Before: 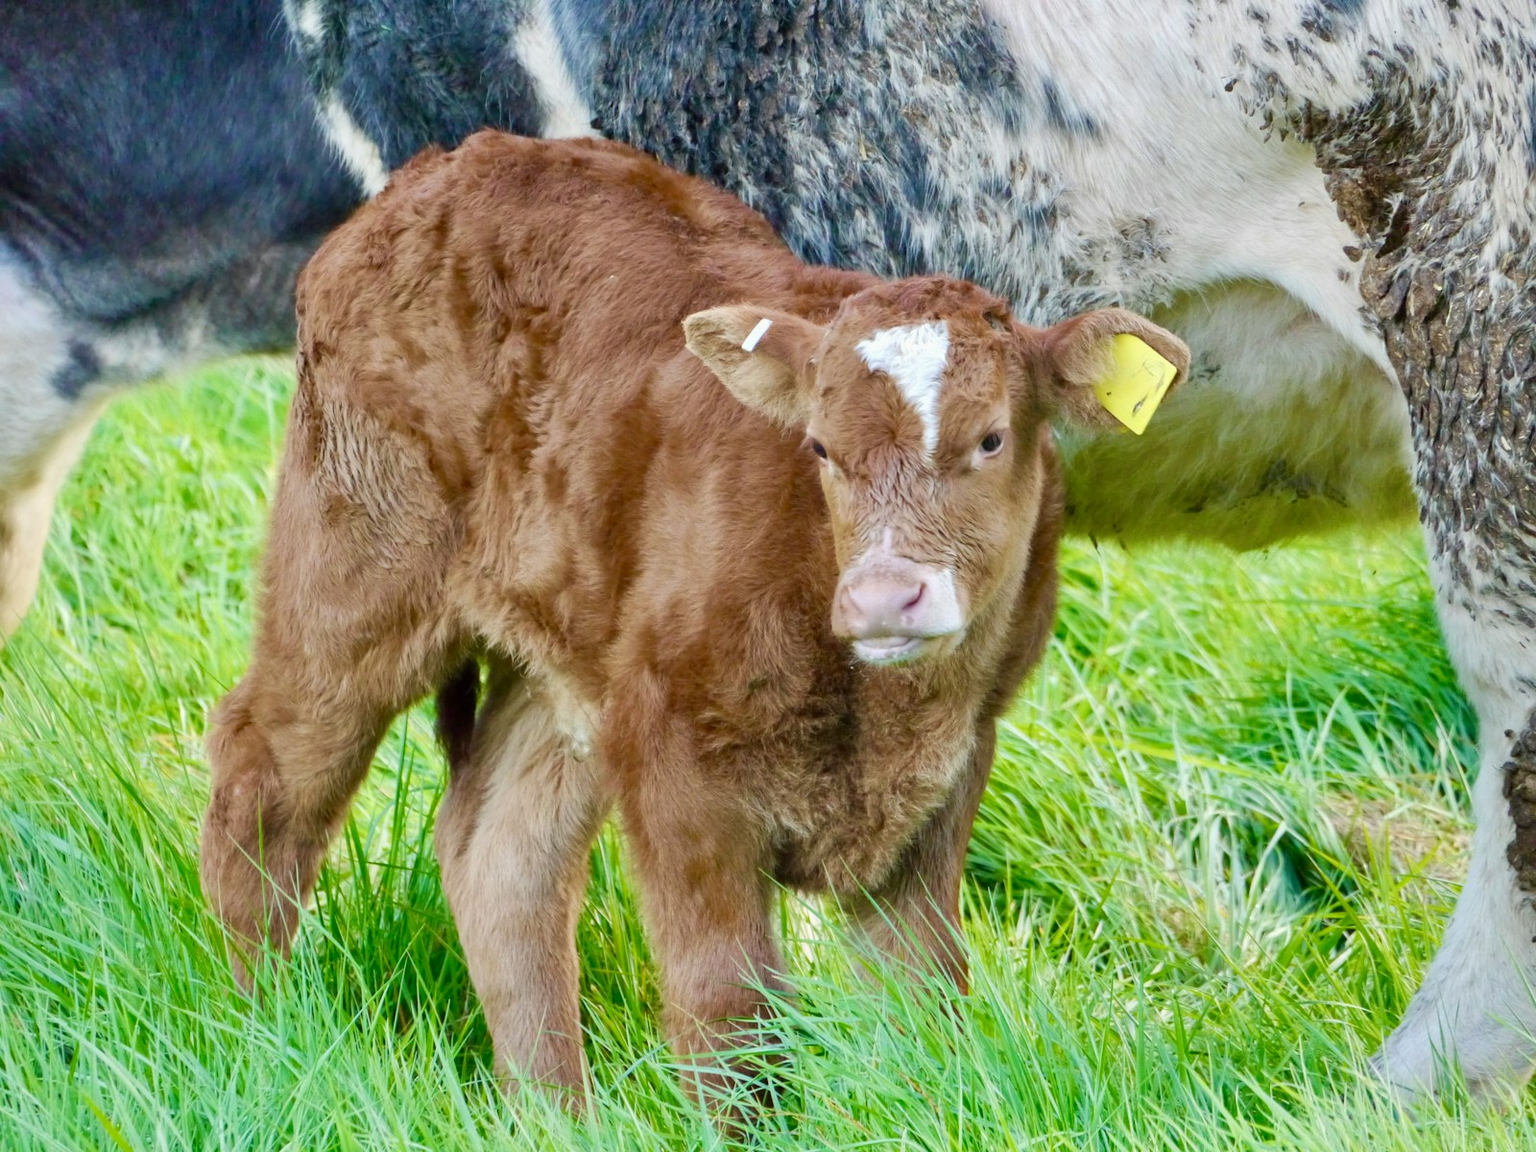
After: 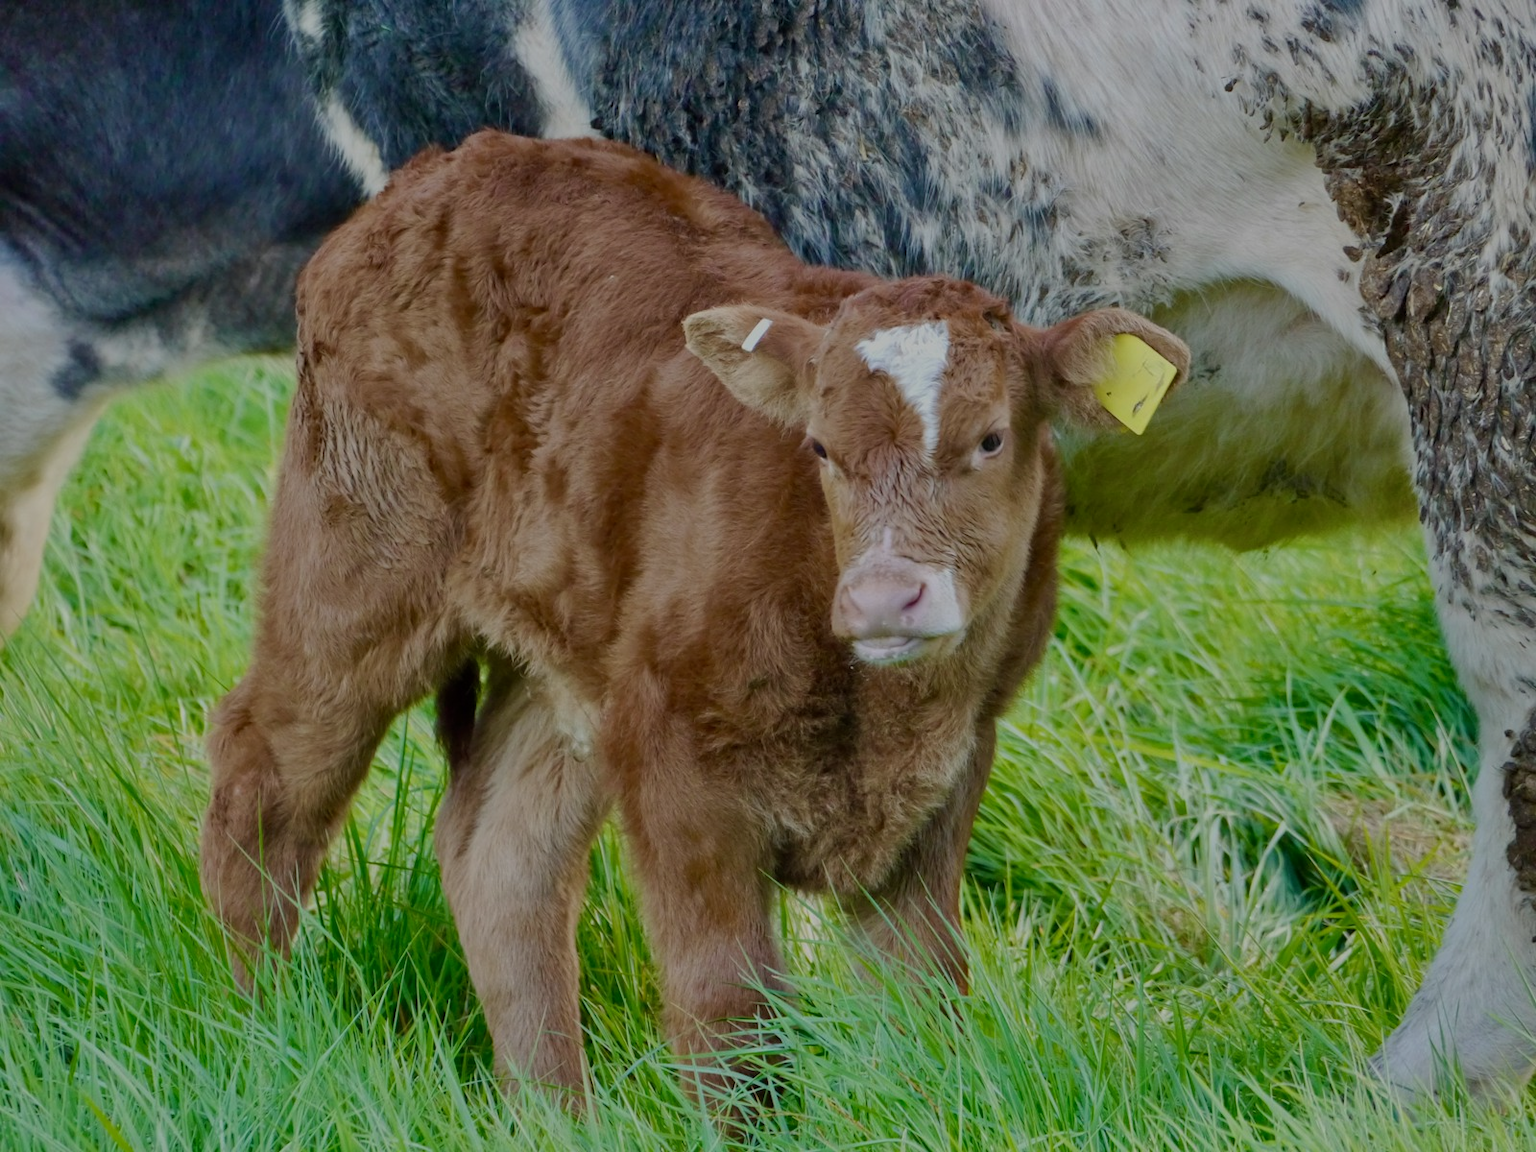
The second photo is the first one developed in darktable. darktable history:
tone equalizer: -7 EV 0.18 EV, -6 EV 0.12 EV, -5 EV 0.08 EV, -4 EV 0.04 EV, -2 EV -0.02 EV, -1 EV -0.04 EV, +0 EV -0.06 EV, luminance estimator HSV value / RGB max
exposure: exposure -1 EV, compensate highlight preservation false
